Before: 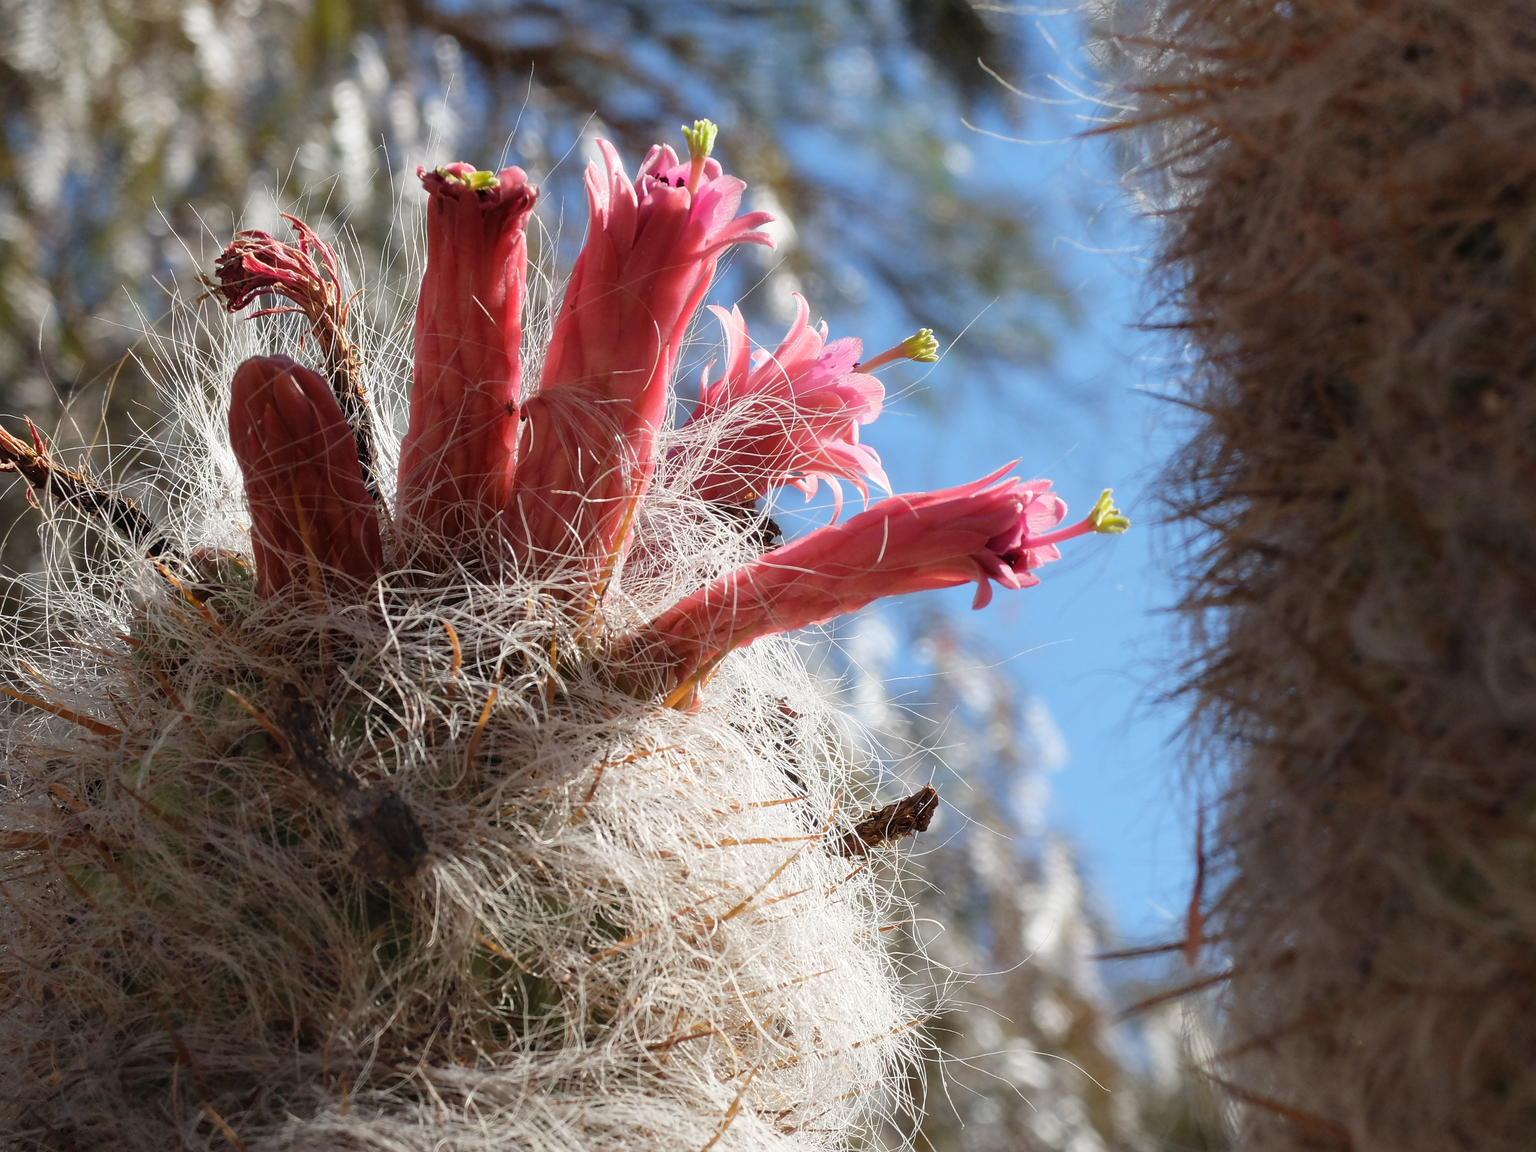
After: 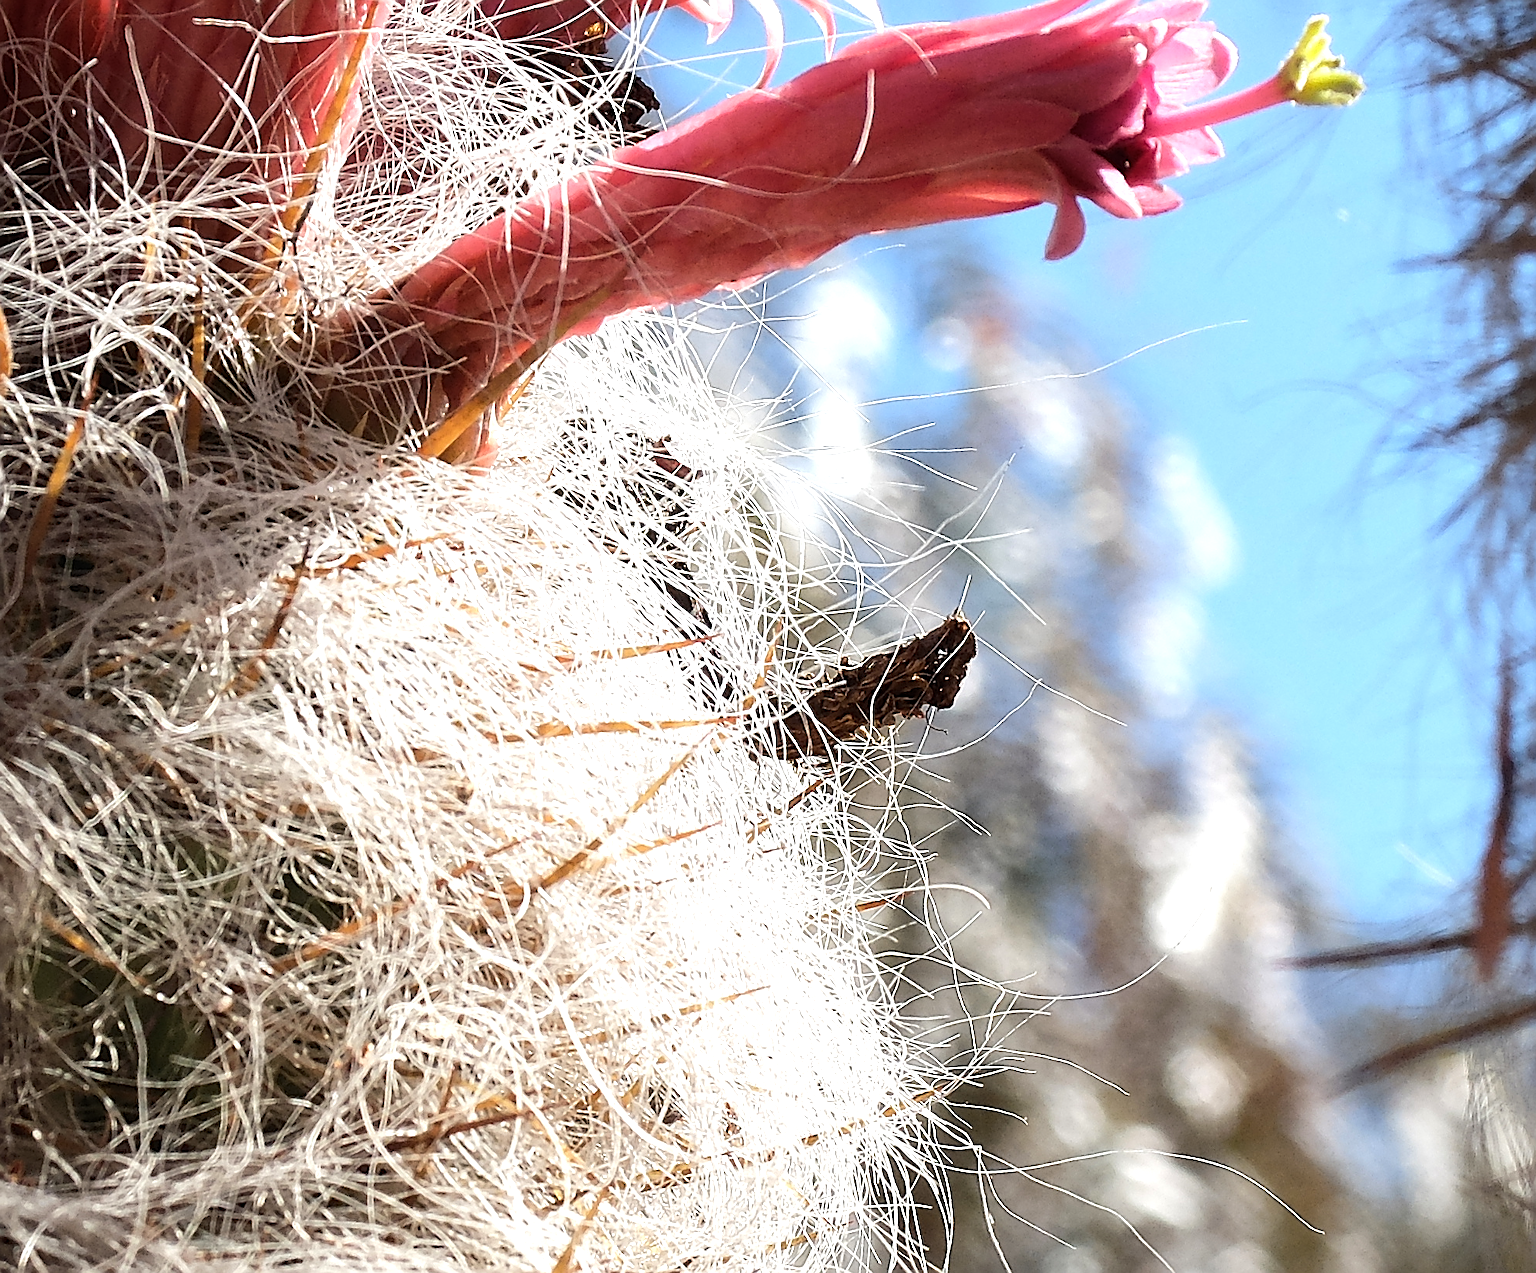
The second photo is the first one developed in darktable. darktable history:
crop: left 29.672%, top 41.786%, right 20.851%, bottom 3.487%
sharpen: amount 1
tone equalizer: -8 EV -0.75 EV, -7 EV -0.7 EV, -6 EV -0.6 EV, -5 EV -0.4 EV, -3 EV 0.4 EV, -2 EV 0.6 EV, -1 EV 0.7 EV, +0 EV 0.75 EV, edges refinement/feathering 500, mask exposure compensation -1.57 EV, preserve details no
